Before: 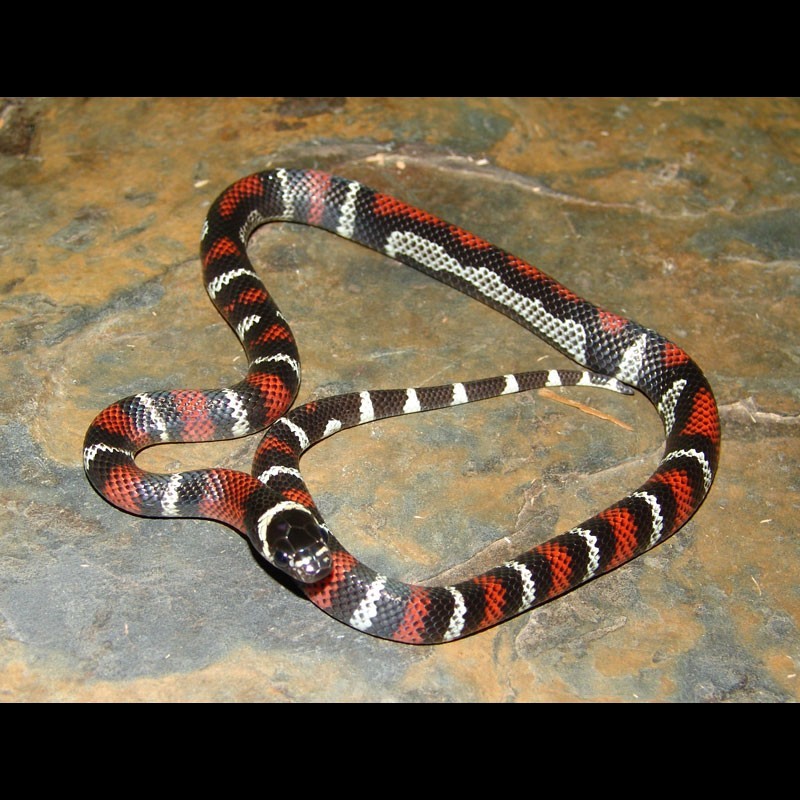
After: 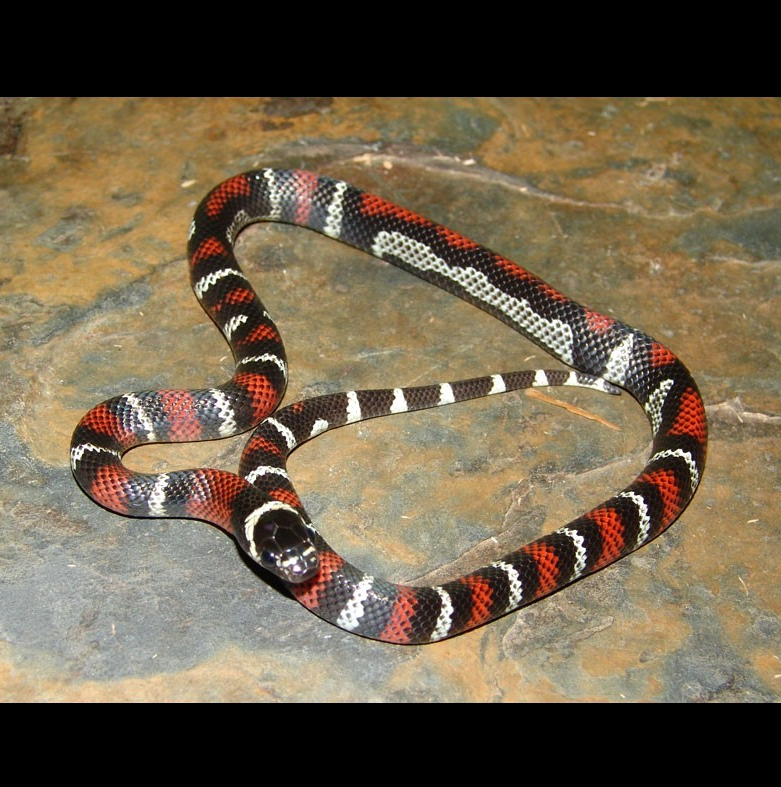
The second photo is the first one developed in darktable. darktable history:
tone equalizer: edges refinement/feathering 500, mask exposure compensation -1.57 EV, preserve details no
crop and rotate: left 1.744%, right 0.544%, bottom 1.51%
